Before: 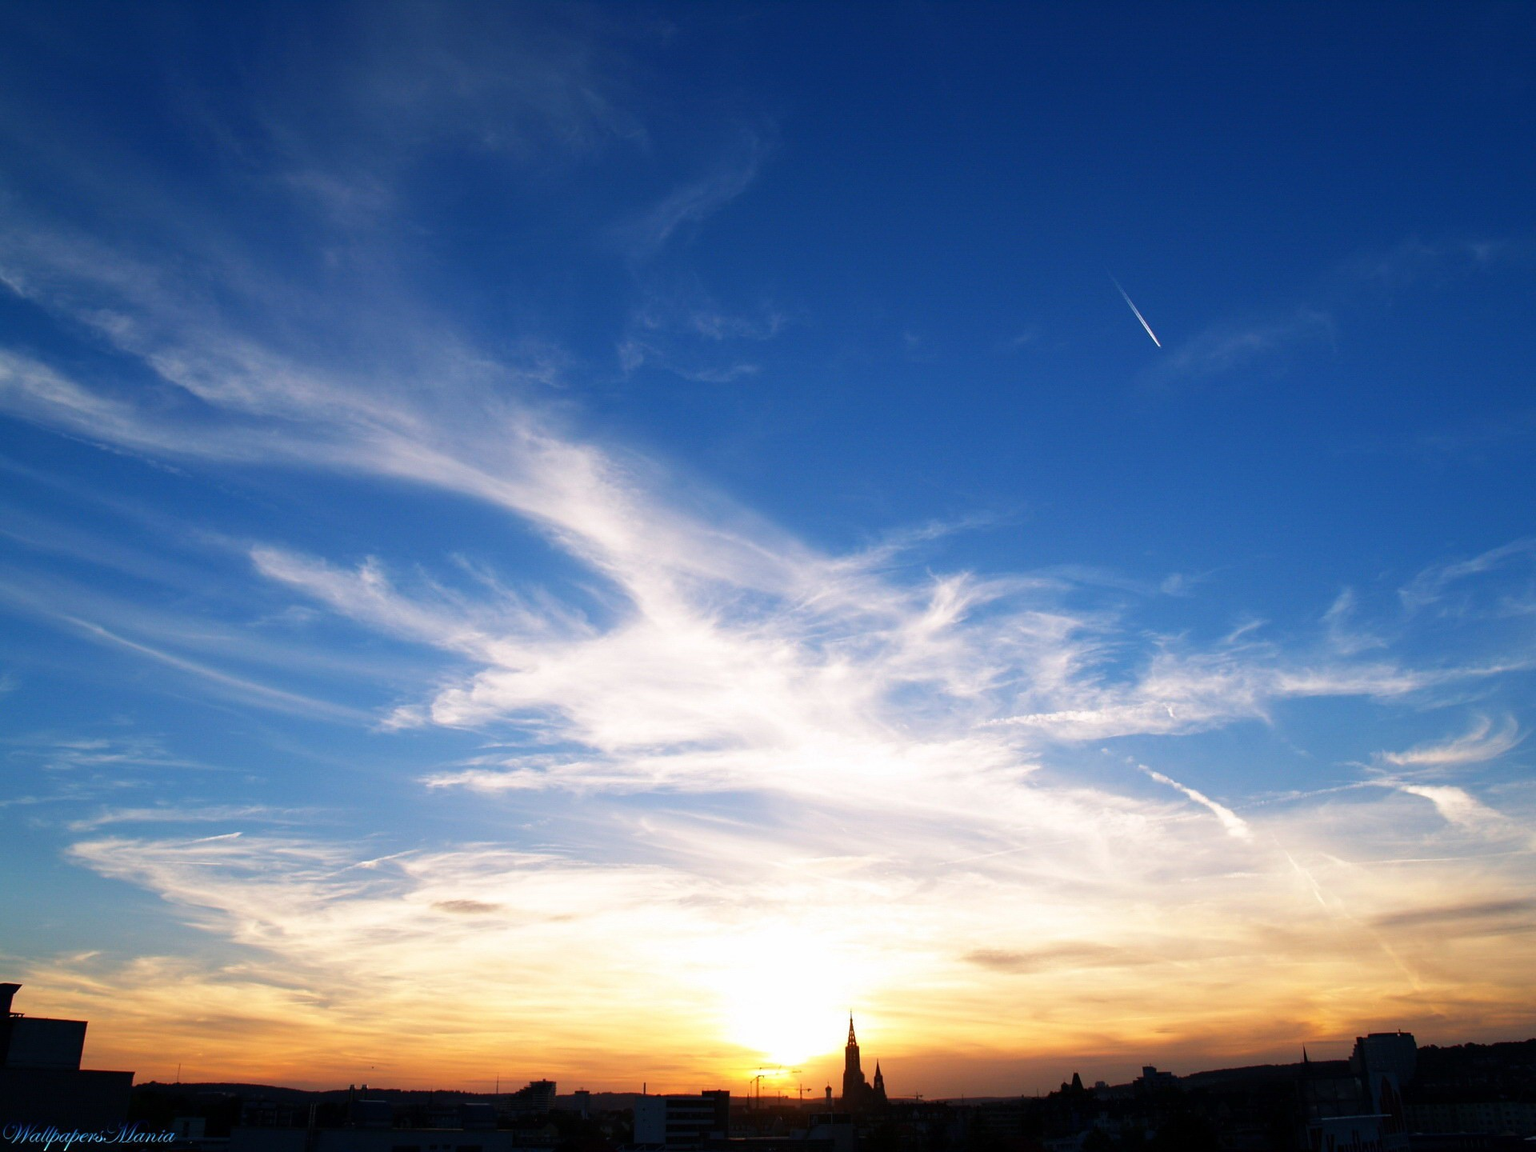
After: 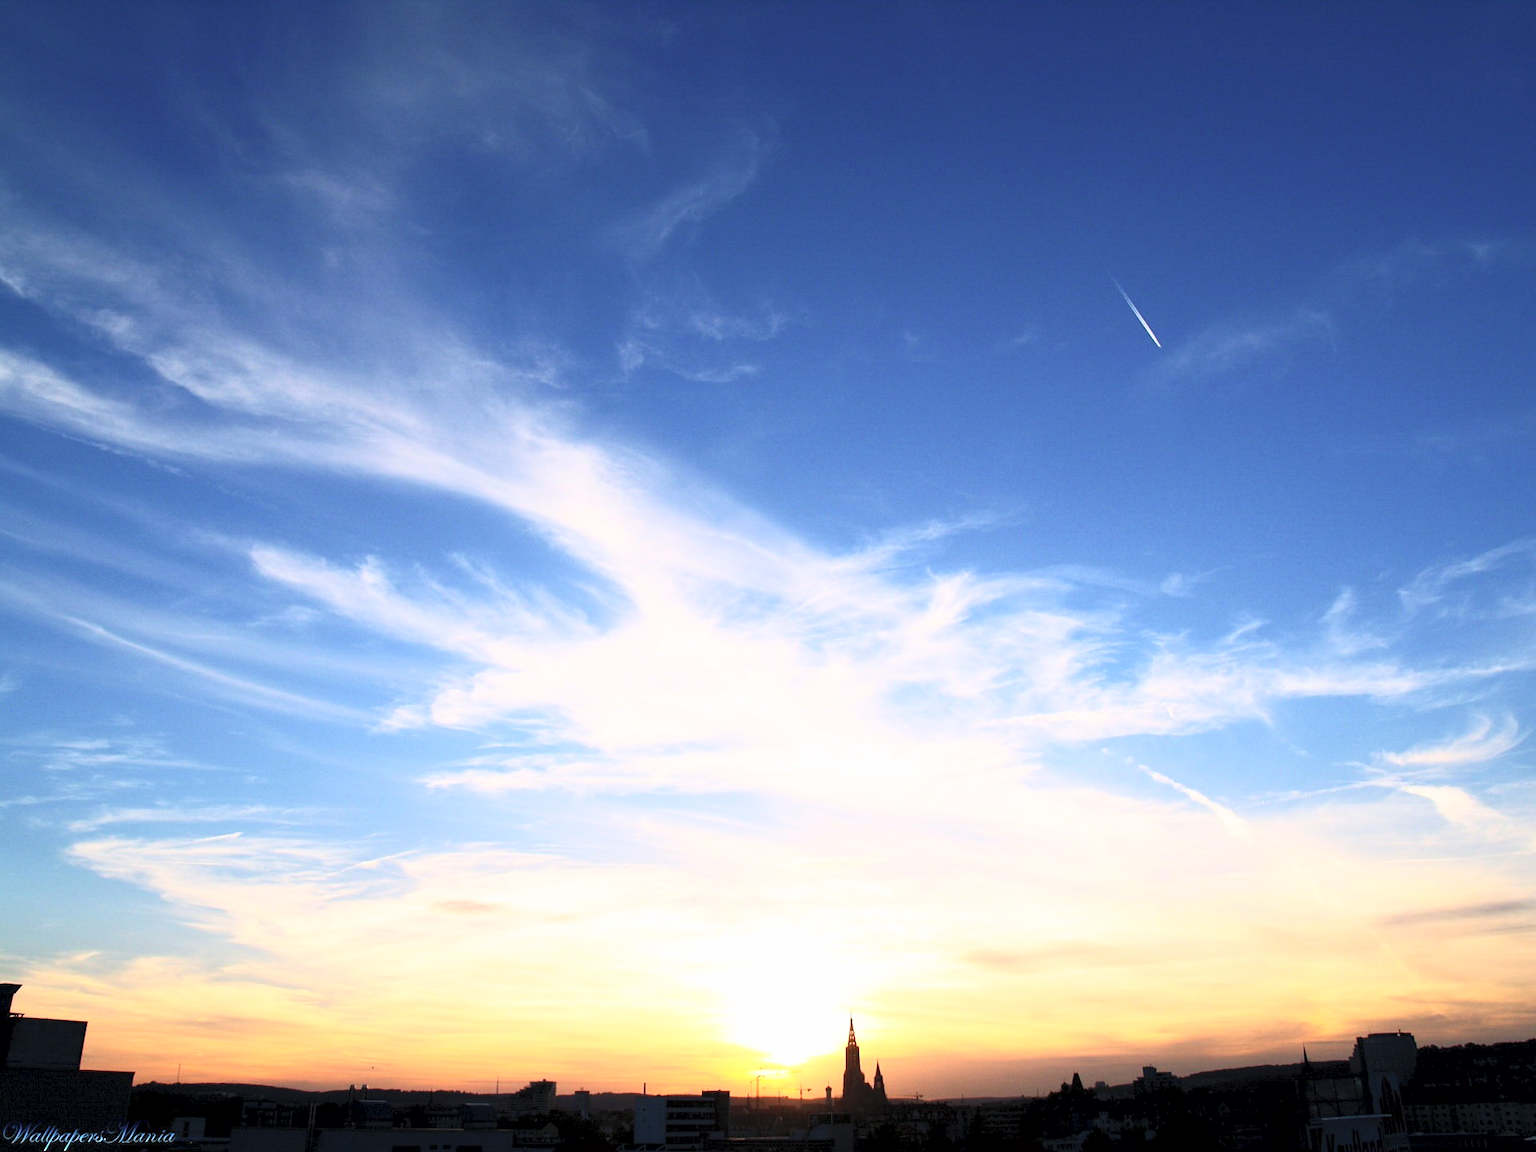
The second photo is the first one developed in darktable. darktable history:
exposure: black level correction 0.002, exposure -0.1 EV, compensate highlight preservation false
contrast brightness saturation: contrast 0.38, brightness 0.531
